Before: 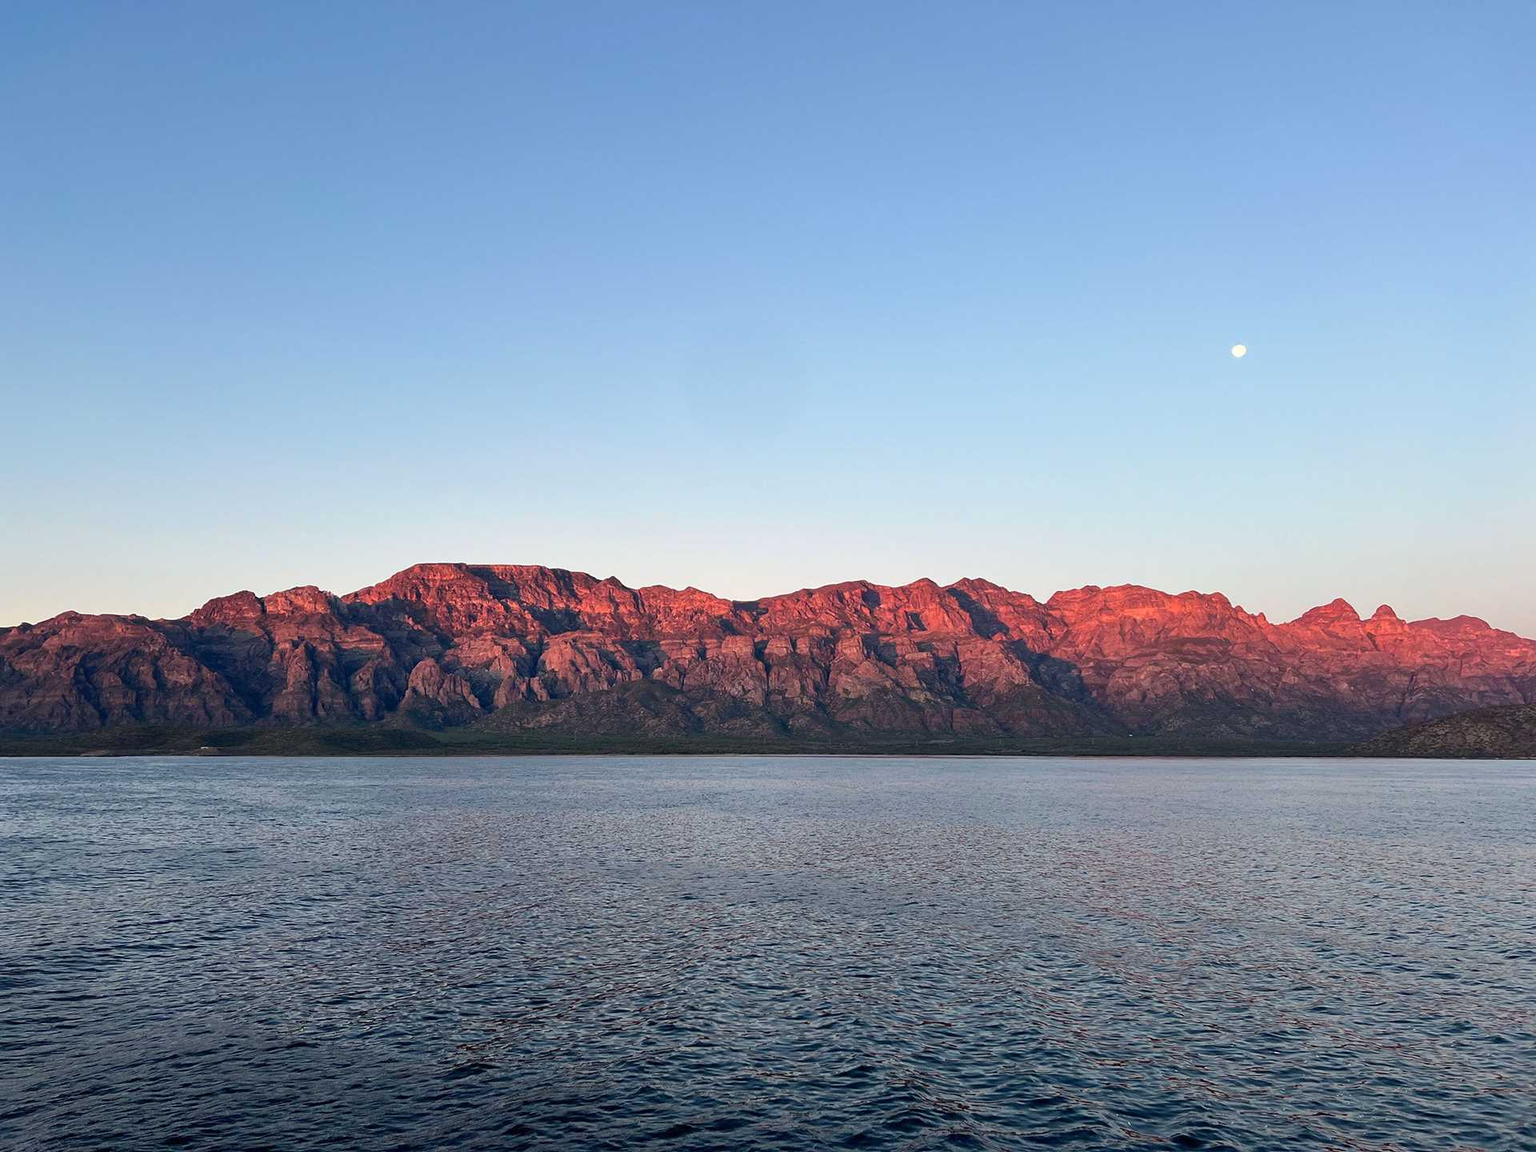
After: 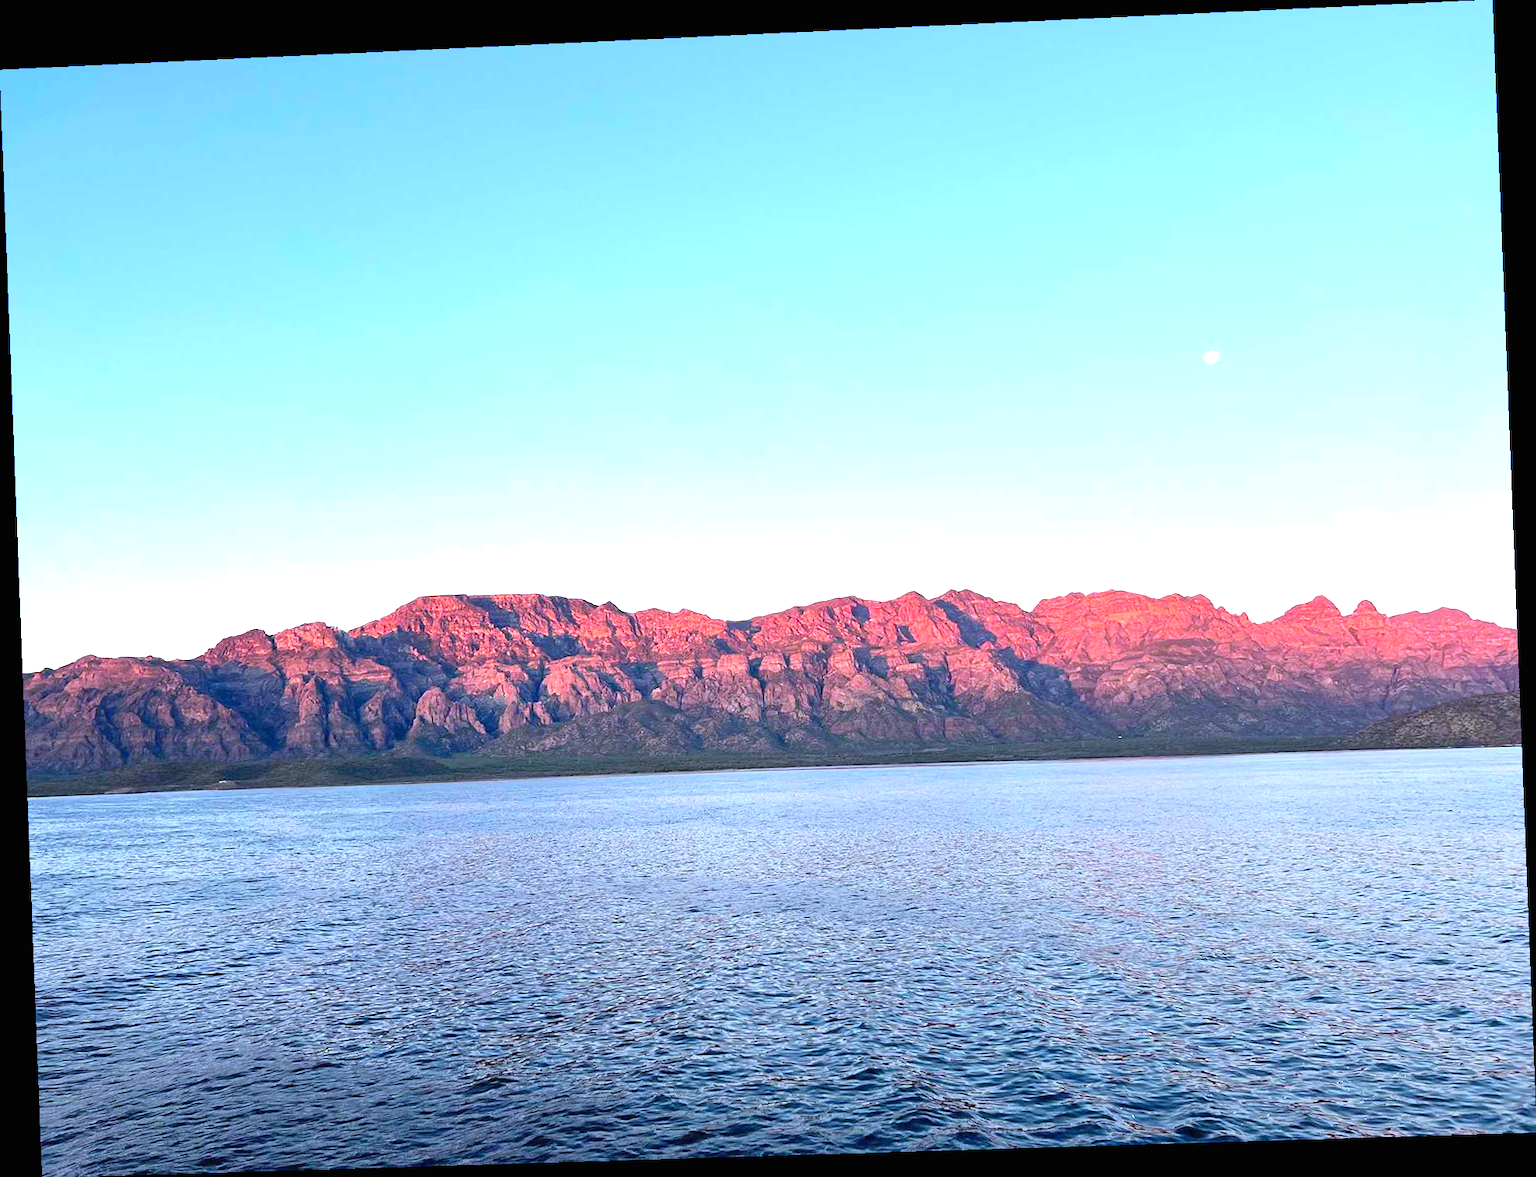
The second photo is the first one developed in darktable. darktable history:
contrast brightness saturation: contrast 0.07, brightness 0.08, saturation 0.18
rotate and perspective: rotation -2.22°, lens shift (horizontal) -0.022, automatic cropping off
white balance: red 0.931, blue 1.11
exposure: black level correction 0, exposure 1.1 EV, compensate highlight preservation false
